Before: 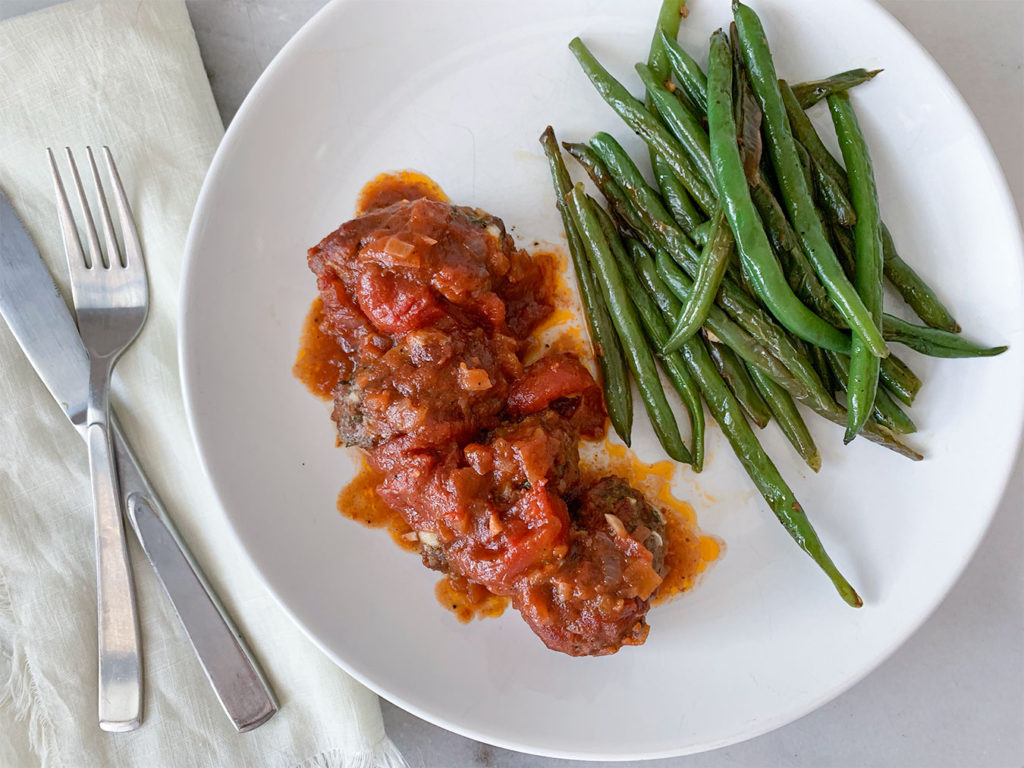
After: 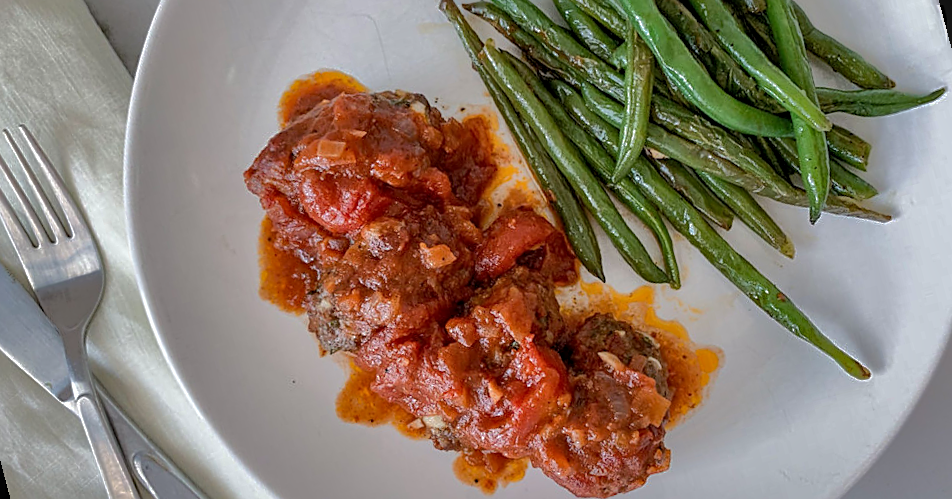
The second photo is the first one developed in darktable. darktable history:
local contrast: on, module defaults
rotate and perspective: rotation -14.8°, crop left 0.1, crop right 0.903, crop top 0.25, crop bottom 0.748
sharpen: on, module defaults
shadows and highlights: shadows 38.43, highlights -74.54
